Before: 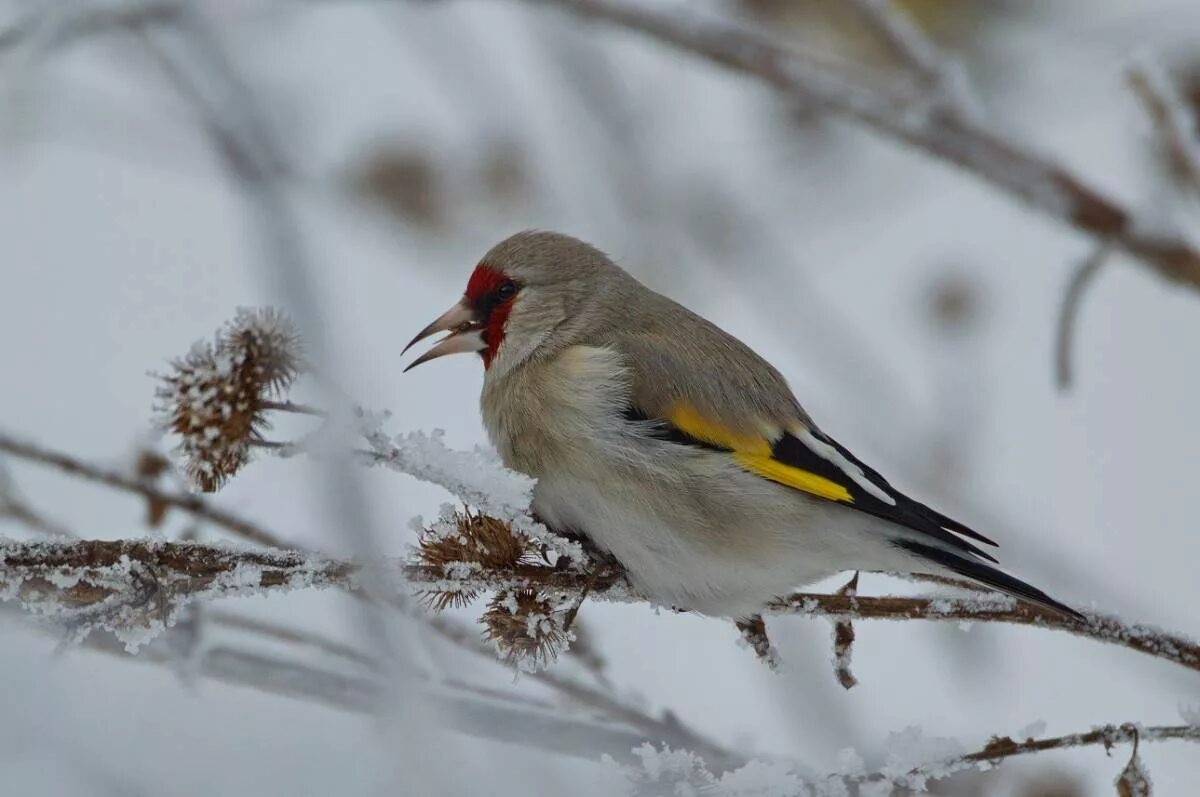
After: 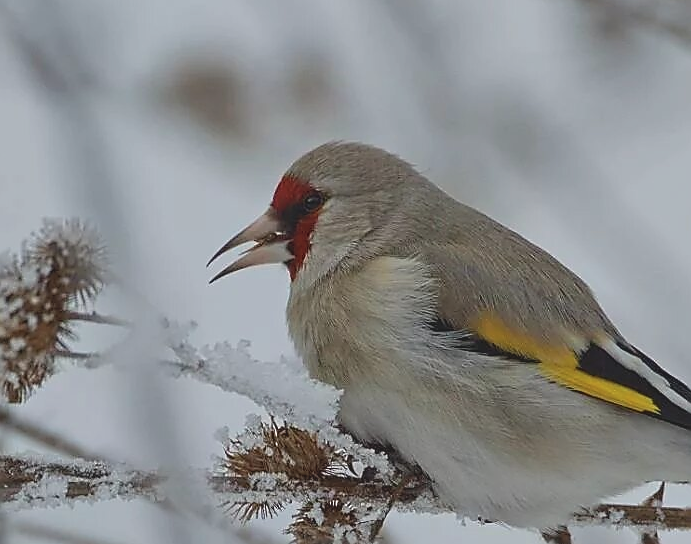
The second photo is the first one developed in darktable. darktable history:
crop: left 16.247%, top 11.232%, right 26.149%, bottom 20.502%
contrast brightness saturation: contrast -0.164, brightness 0.043, saturation -0.117
sharpen: radius 1.358, amount 1.249, threshold 0.802
